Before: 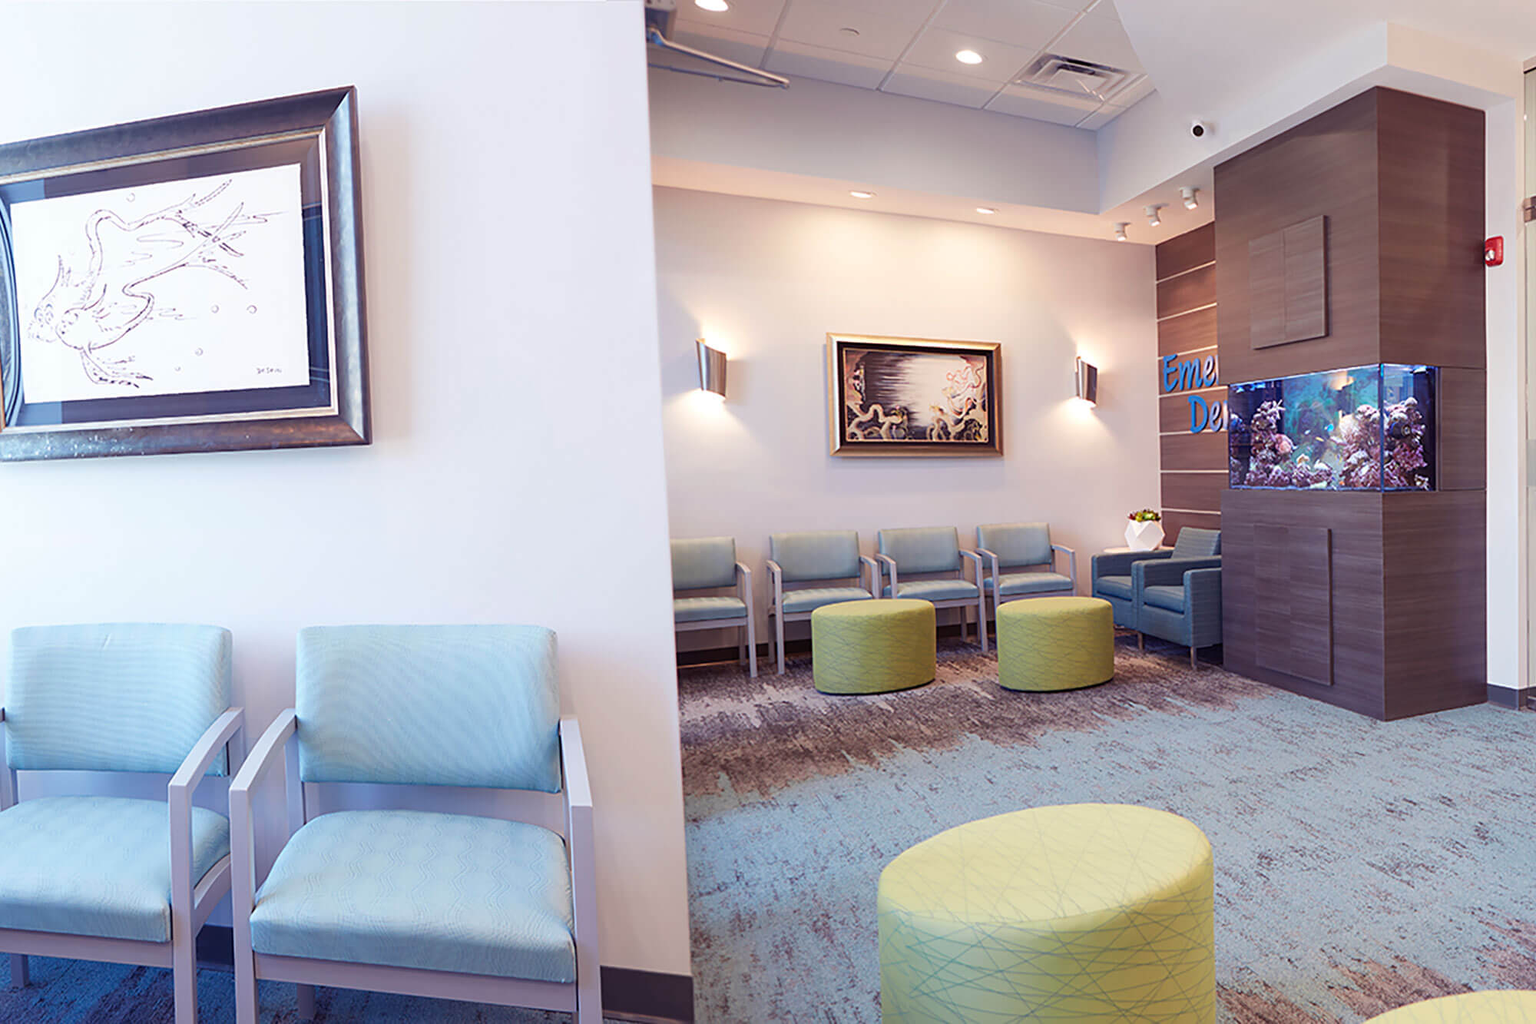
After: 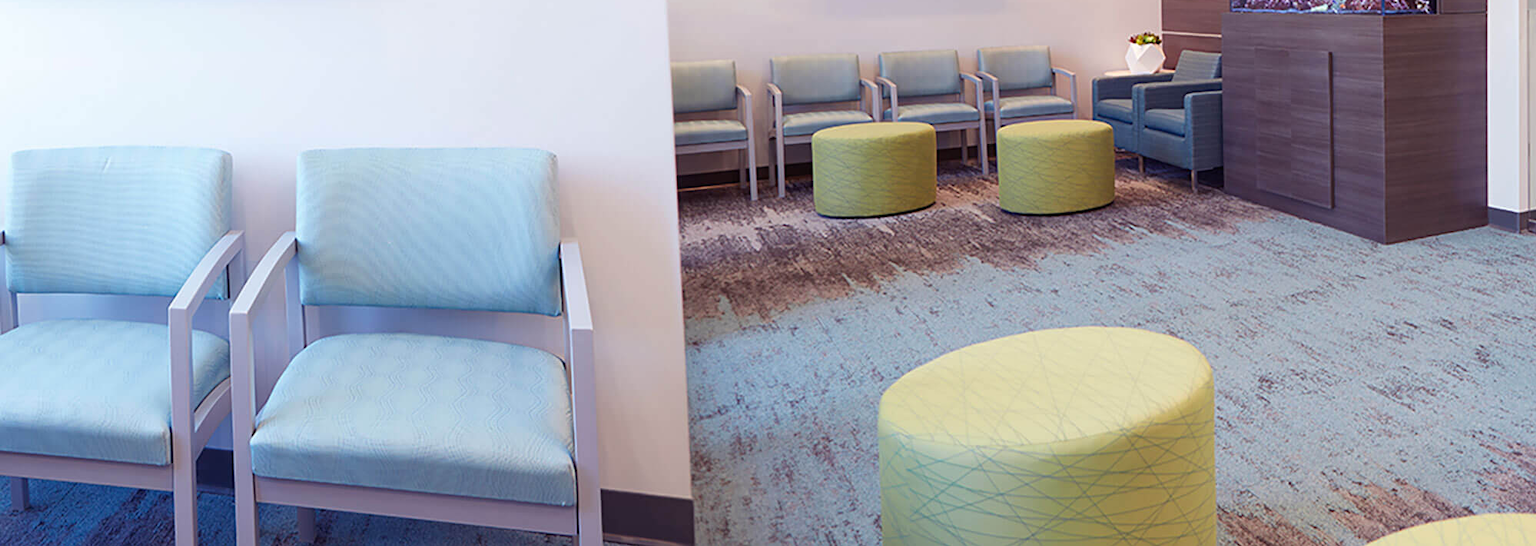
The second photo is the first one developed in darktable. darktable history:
crop and rotate: top 46.623%, right 0.04%
